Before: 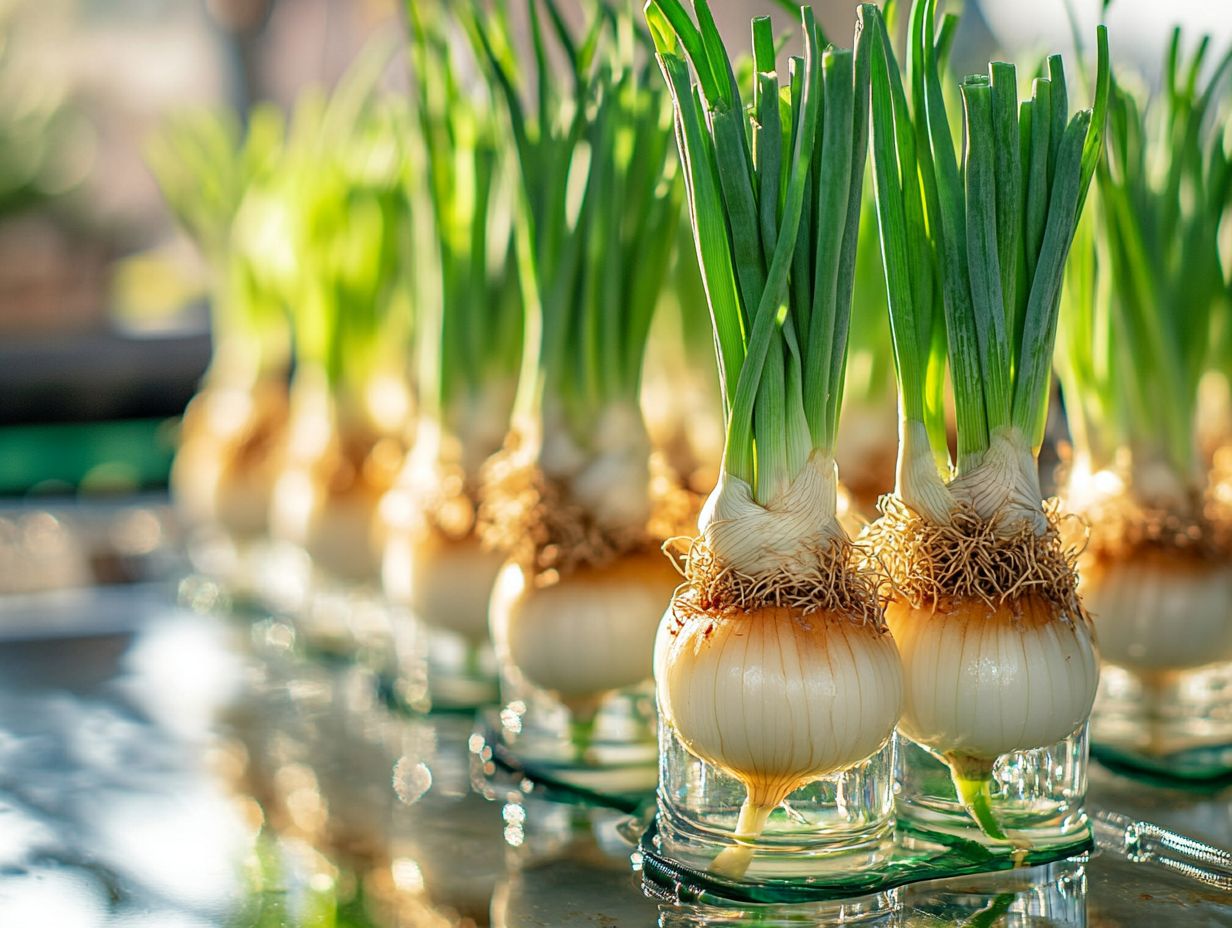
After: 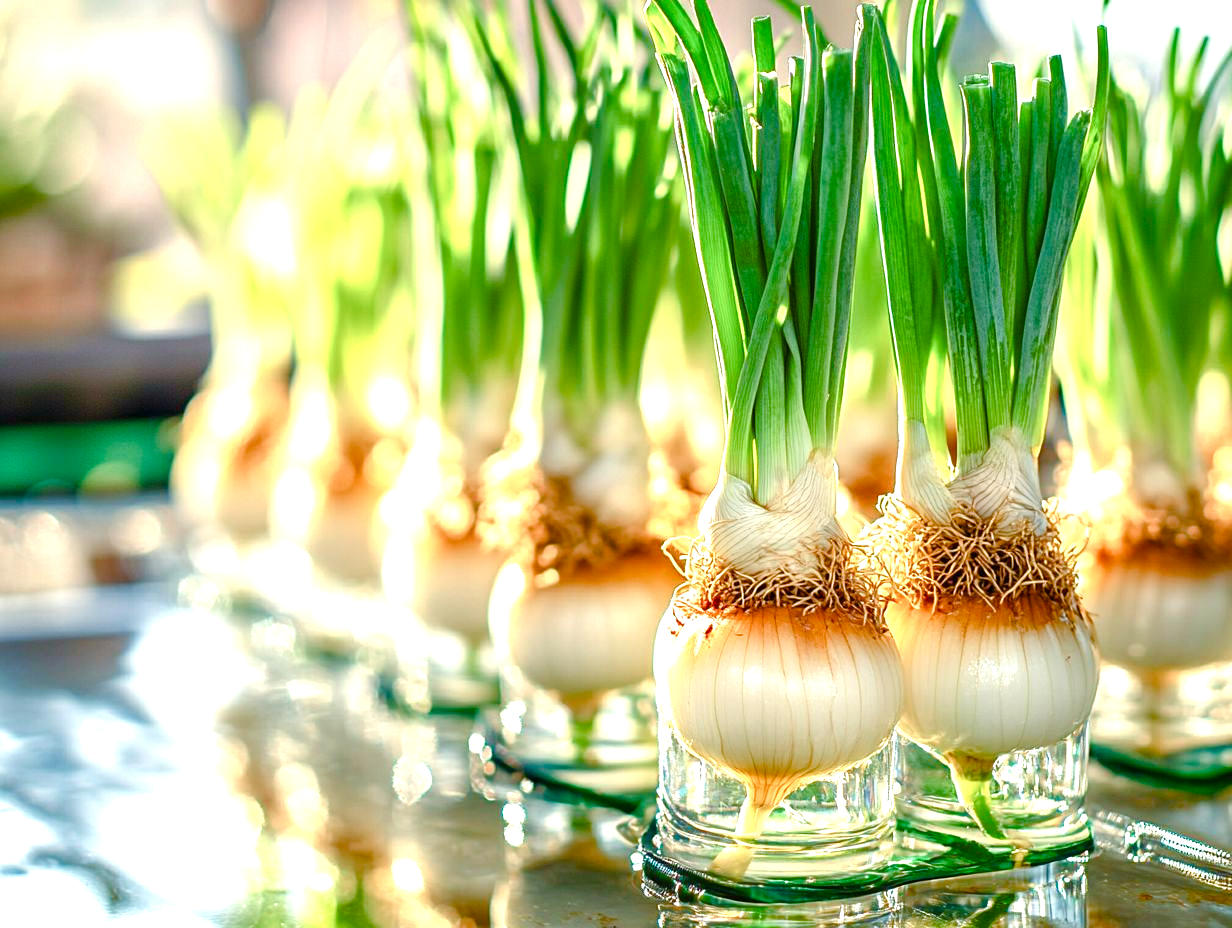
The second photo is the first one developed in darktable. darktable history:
color balance rgb: shadows lift › chroma 4.567%, shadows lift › hue 24.96°, perceptual saturation grading › global saturation 24.699%, perceptual saturation grading › highlights -50.943%, perceptual saturation grading › mid-tones 19.59%, perceptual saturation grading › shadows 60.763%, global vibrance 24.527%
exposure: black level correction 0, exposure 1 EV, compensate highlight preservation false
